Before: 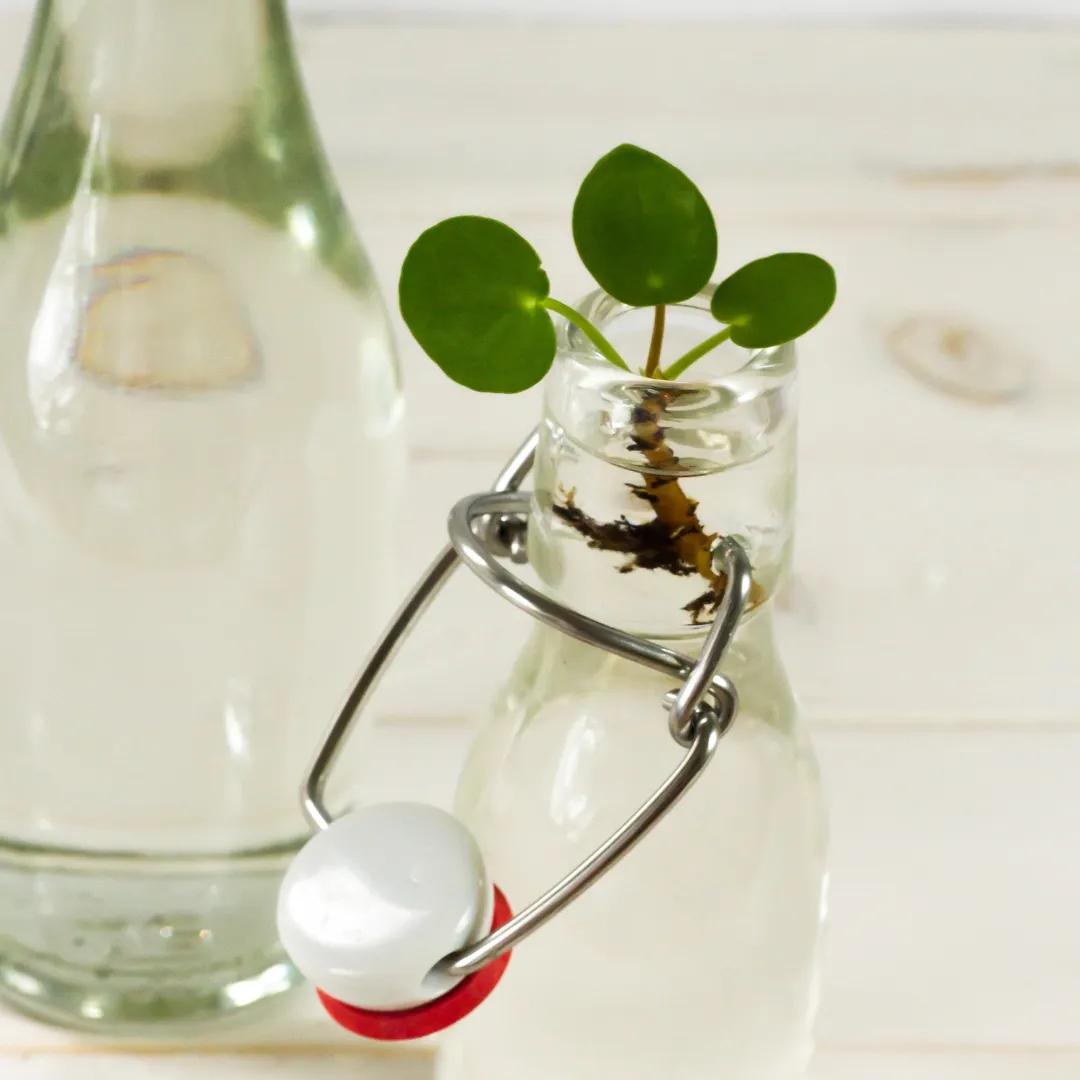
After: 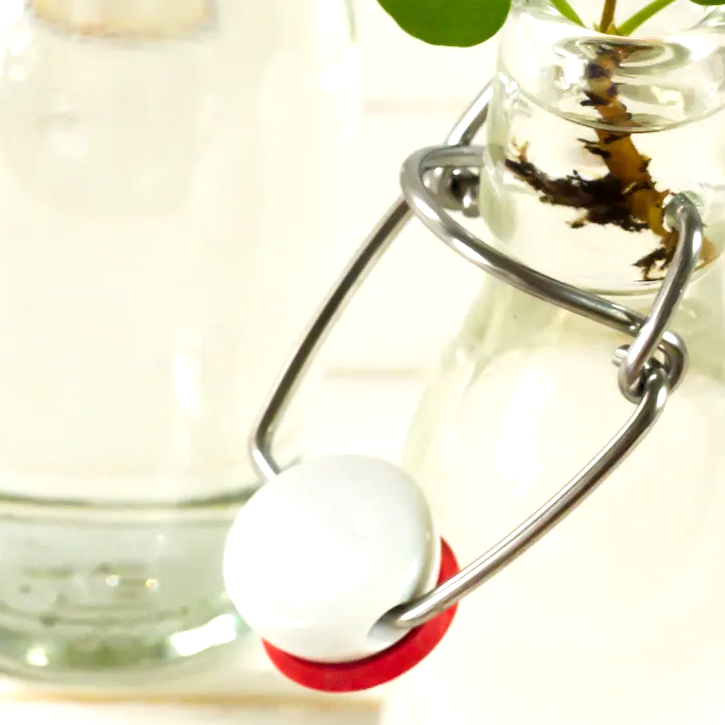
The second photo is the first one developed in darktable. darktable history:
exposure: black level correction 0.001, exposure 0.5 EV, compensate exposure bias true, compensate highlight preservation false
crop and rotate: angle -0.82°, left 3.85%, top 31.828%, right 27.992%
